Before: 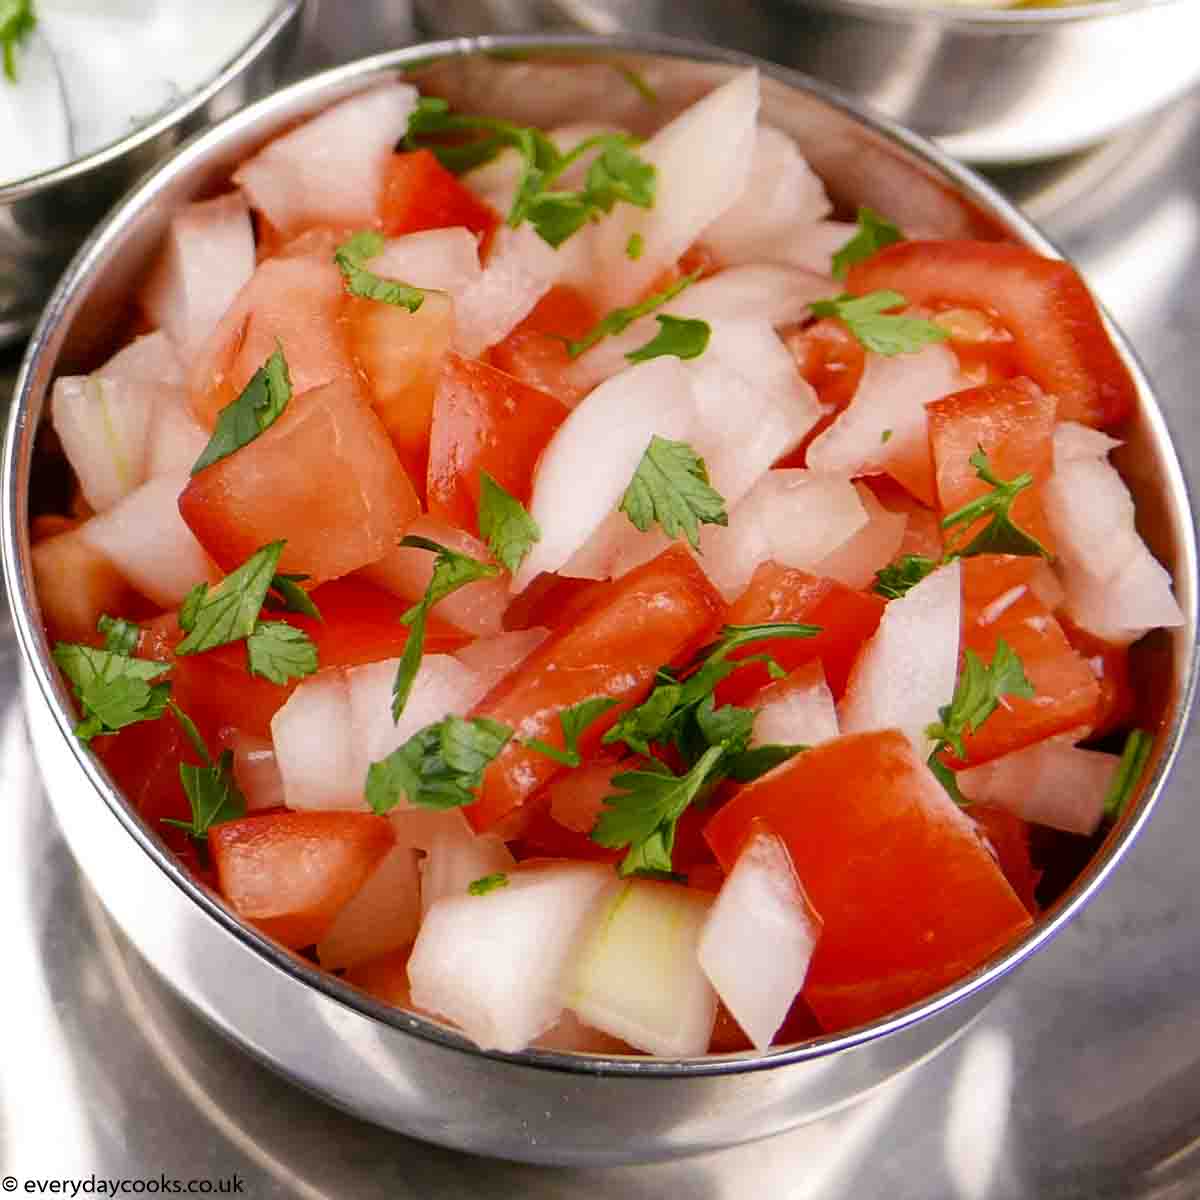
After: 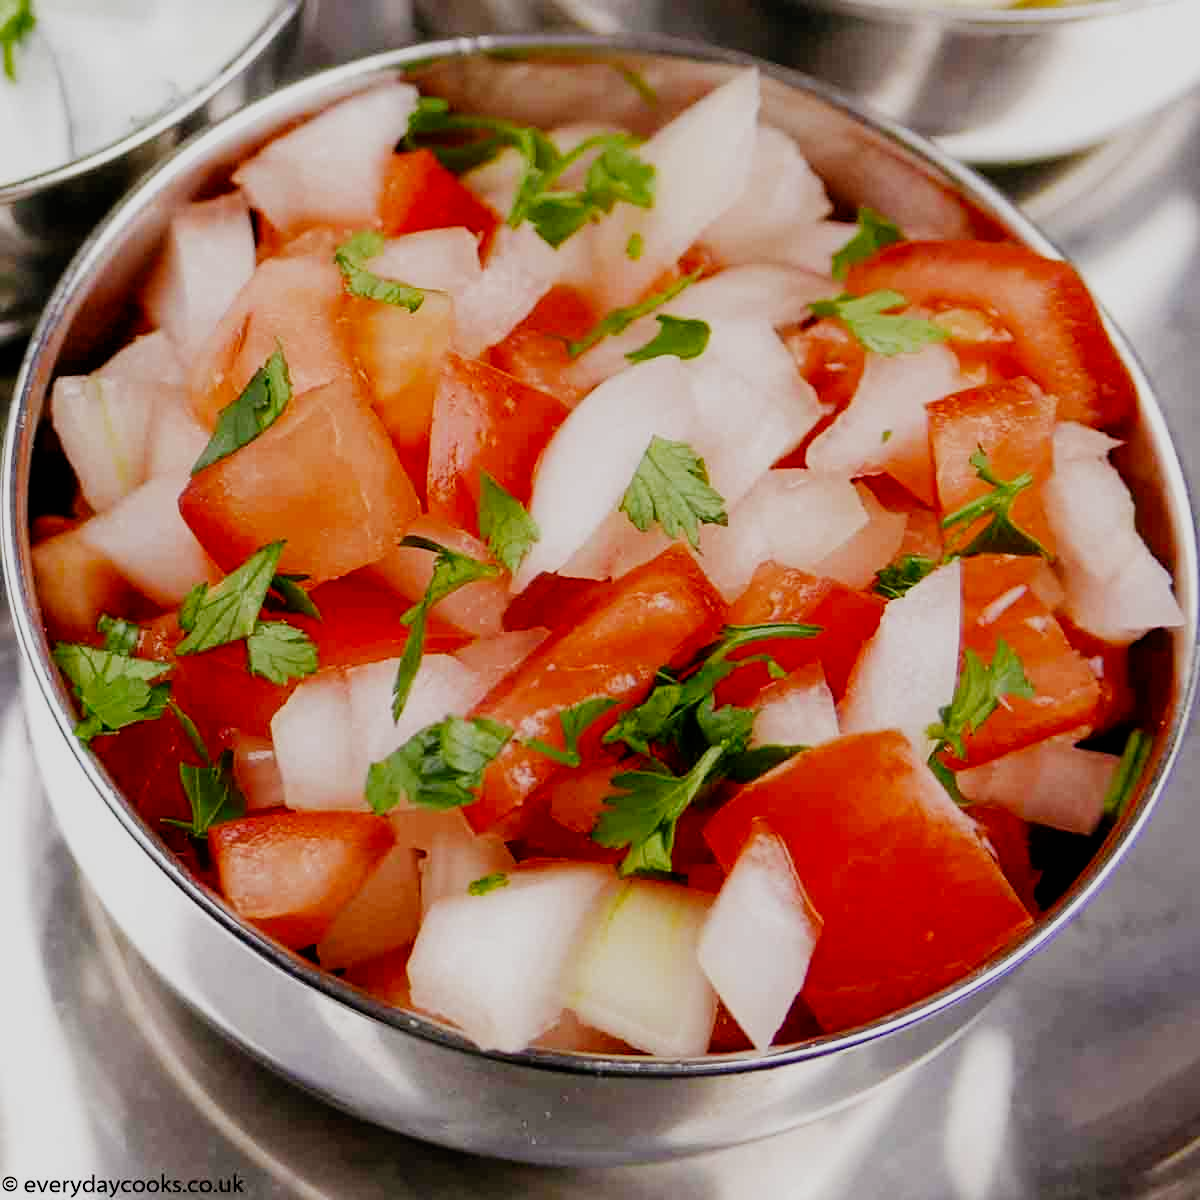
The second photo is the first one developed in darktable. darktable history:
filmic rgb: black relative exposure -7.65 EV, white relative exposure 4.56 EV, hardness 3.61, contrast 1.111, add noise in highlights 0.001, preserve chrominance no, color science v3 (2019), use custom middle-gray values true, iterations of high-quality reconstruction 10, contrast in highlights soft
